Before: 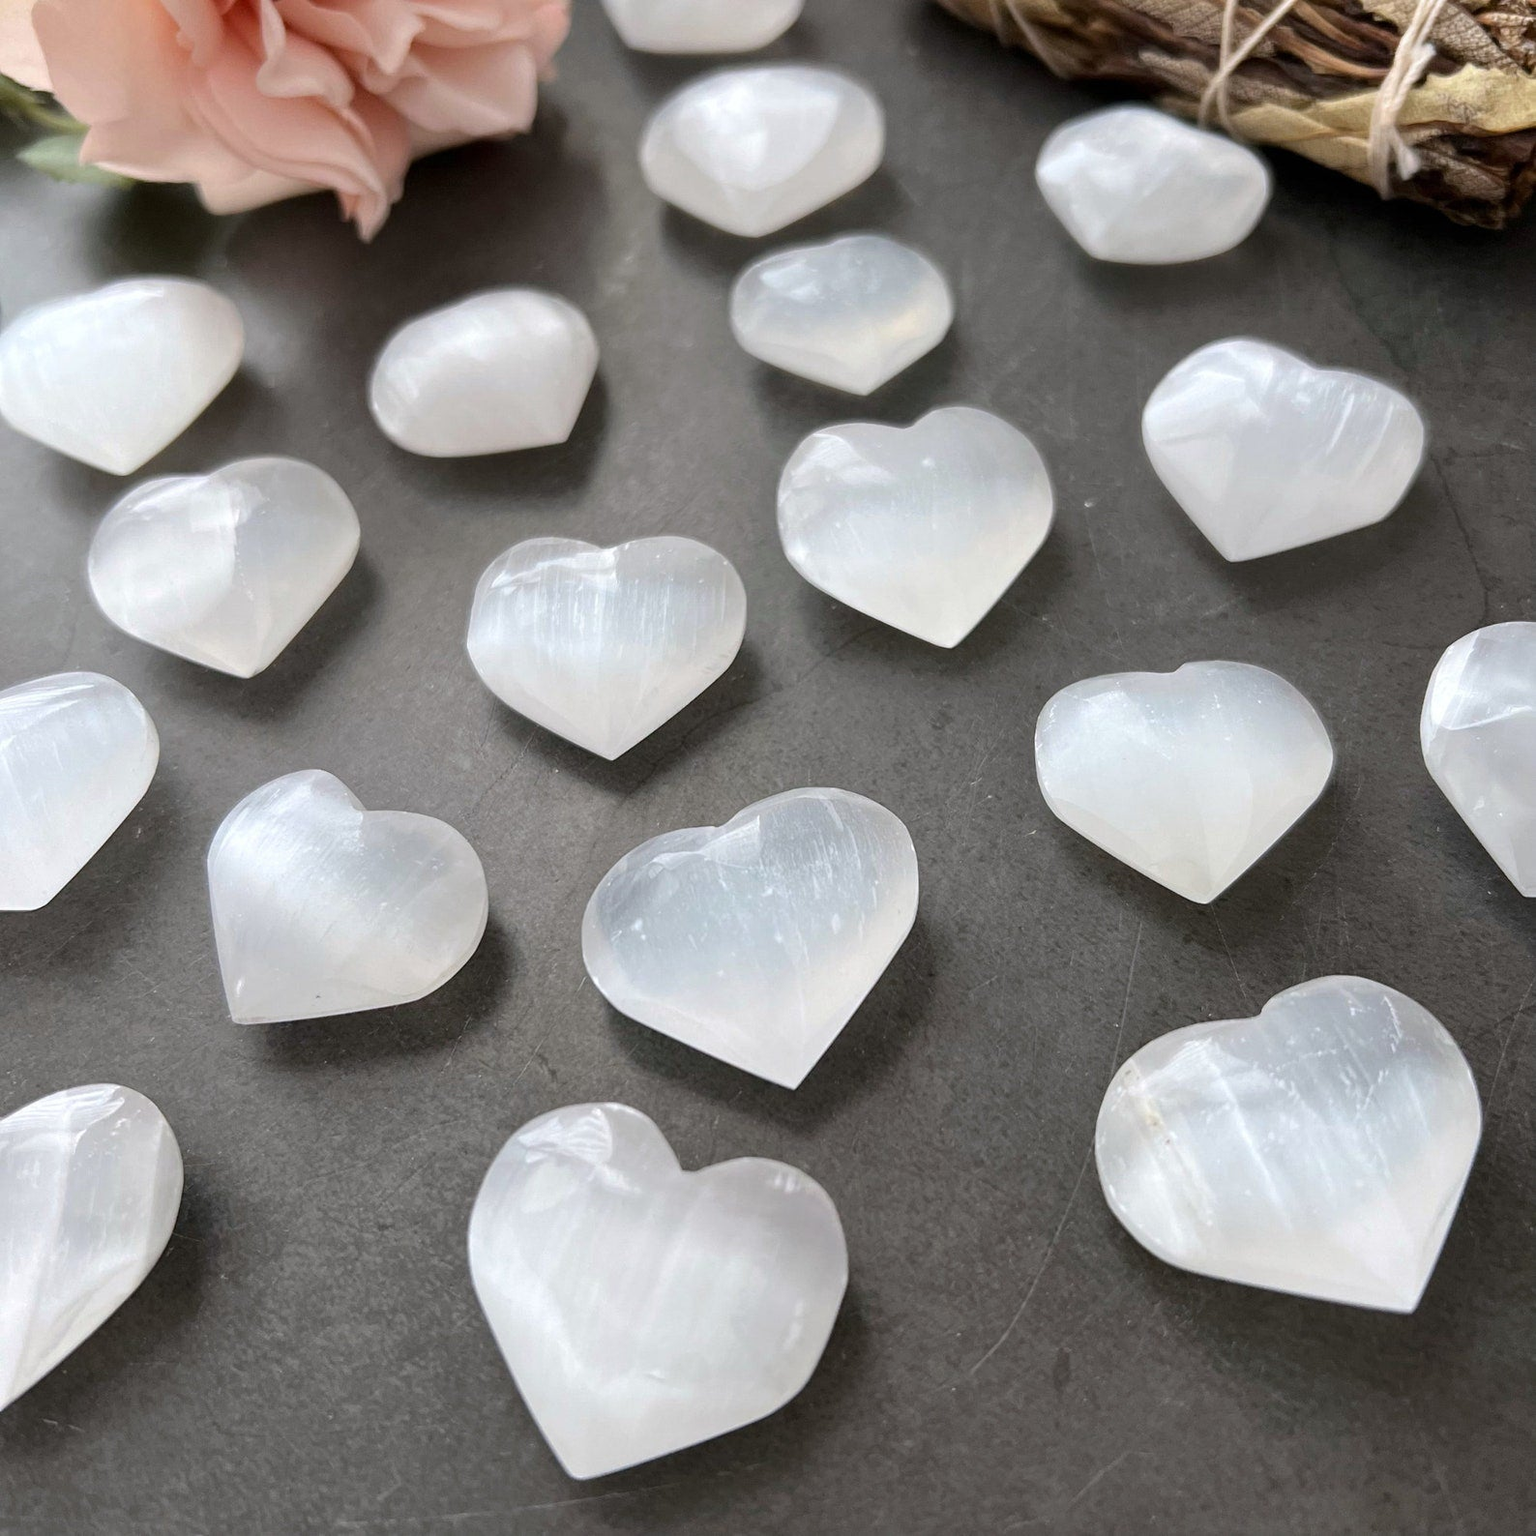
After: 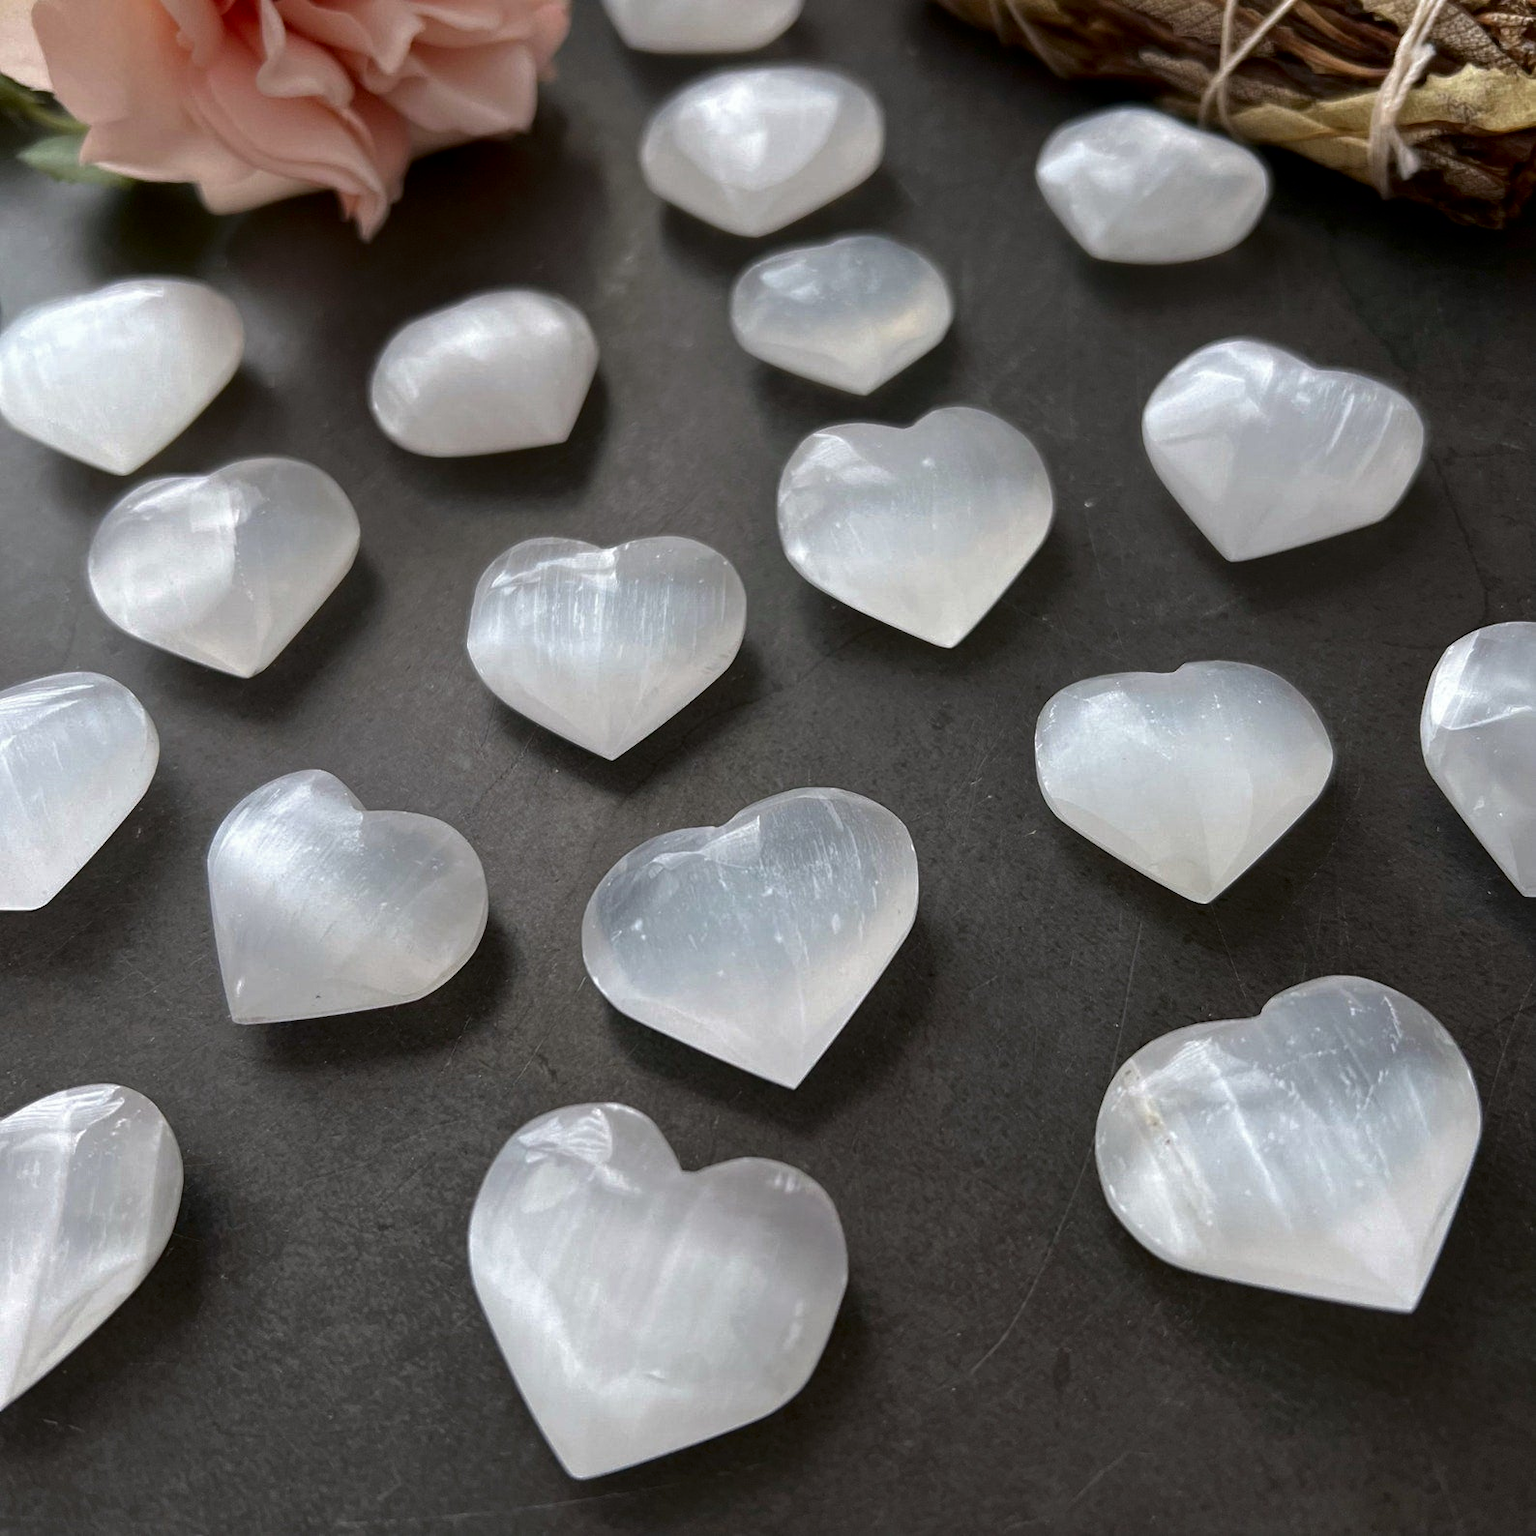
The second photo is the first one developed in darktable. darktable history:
base curve: curves: ch0 [(0, 0) (0.74, 0.67) (1, 1)]
contrast brightness saturation: brightness -0.212, saturation 0.08
